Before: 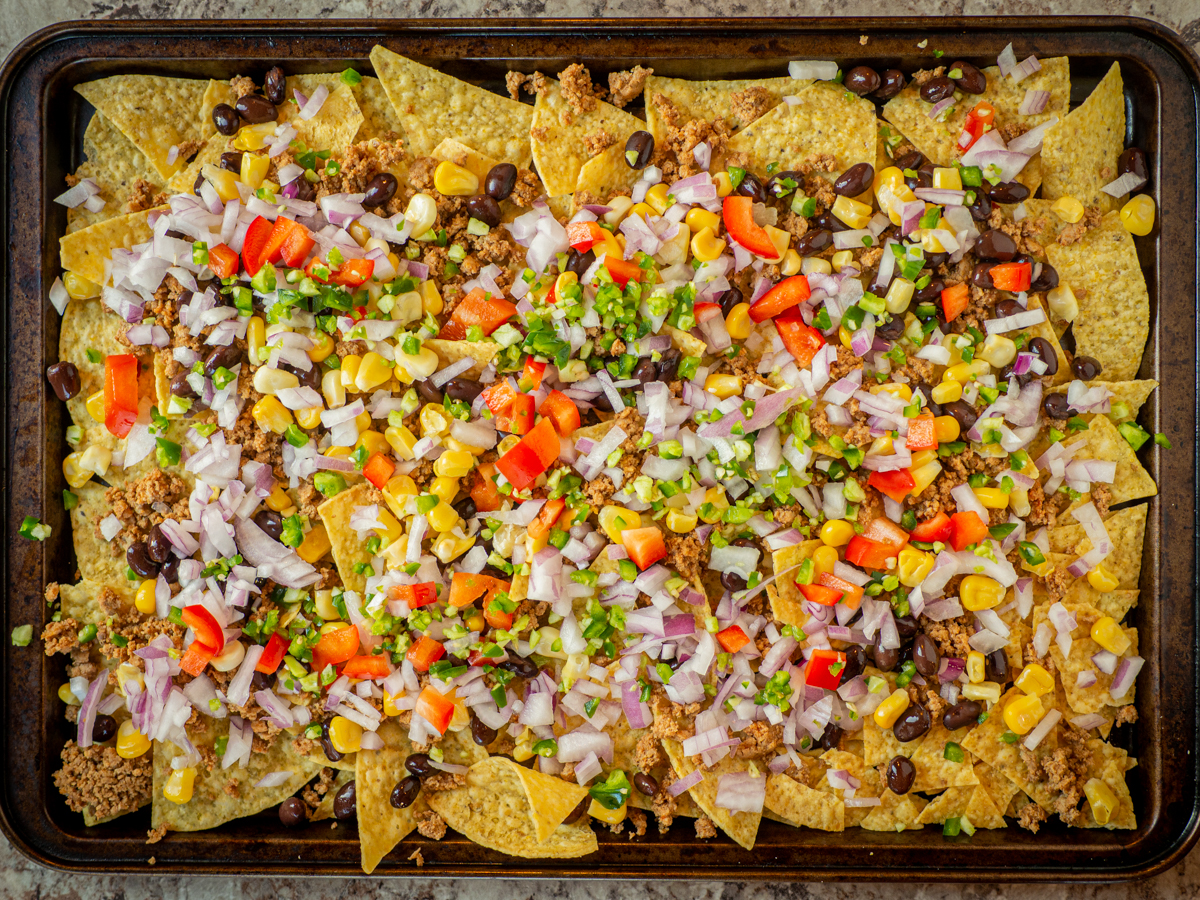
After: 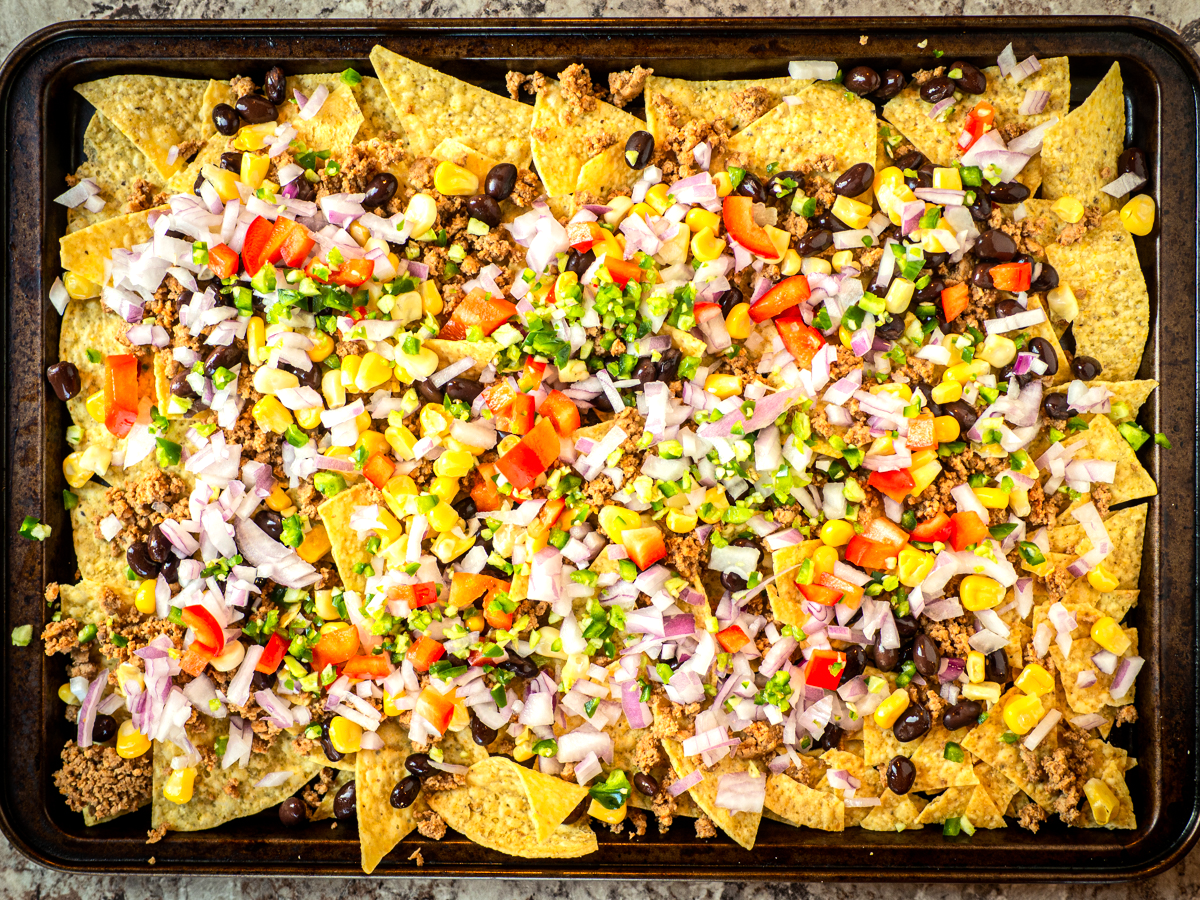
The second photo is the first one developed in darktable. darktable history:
tone equalizer: -8 EV -0.75 EV, -7 EV -0.7 EV, -6 EV -0.6 EV, -5 EV -0.4 EV, -3 EV 0.4 EV, -2 EV 0.6 EV, -1 EV 0.7 EV, +0 EV 0.75 EV, edges refinement/feathering 500, mask exposure compensation -1.57 EV, preserve details no
tone curve: curves: ch0 [(0, 0) (0.641, 0.691) (1, 1)]
